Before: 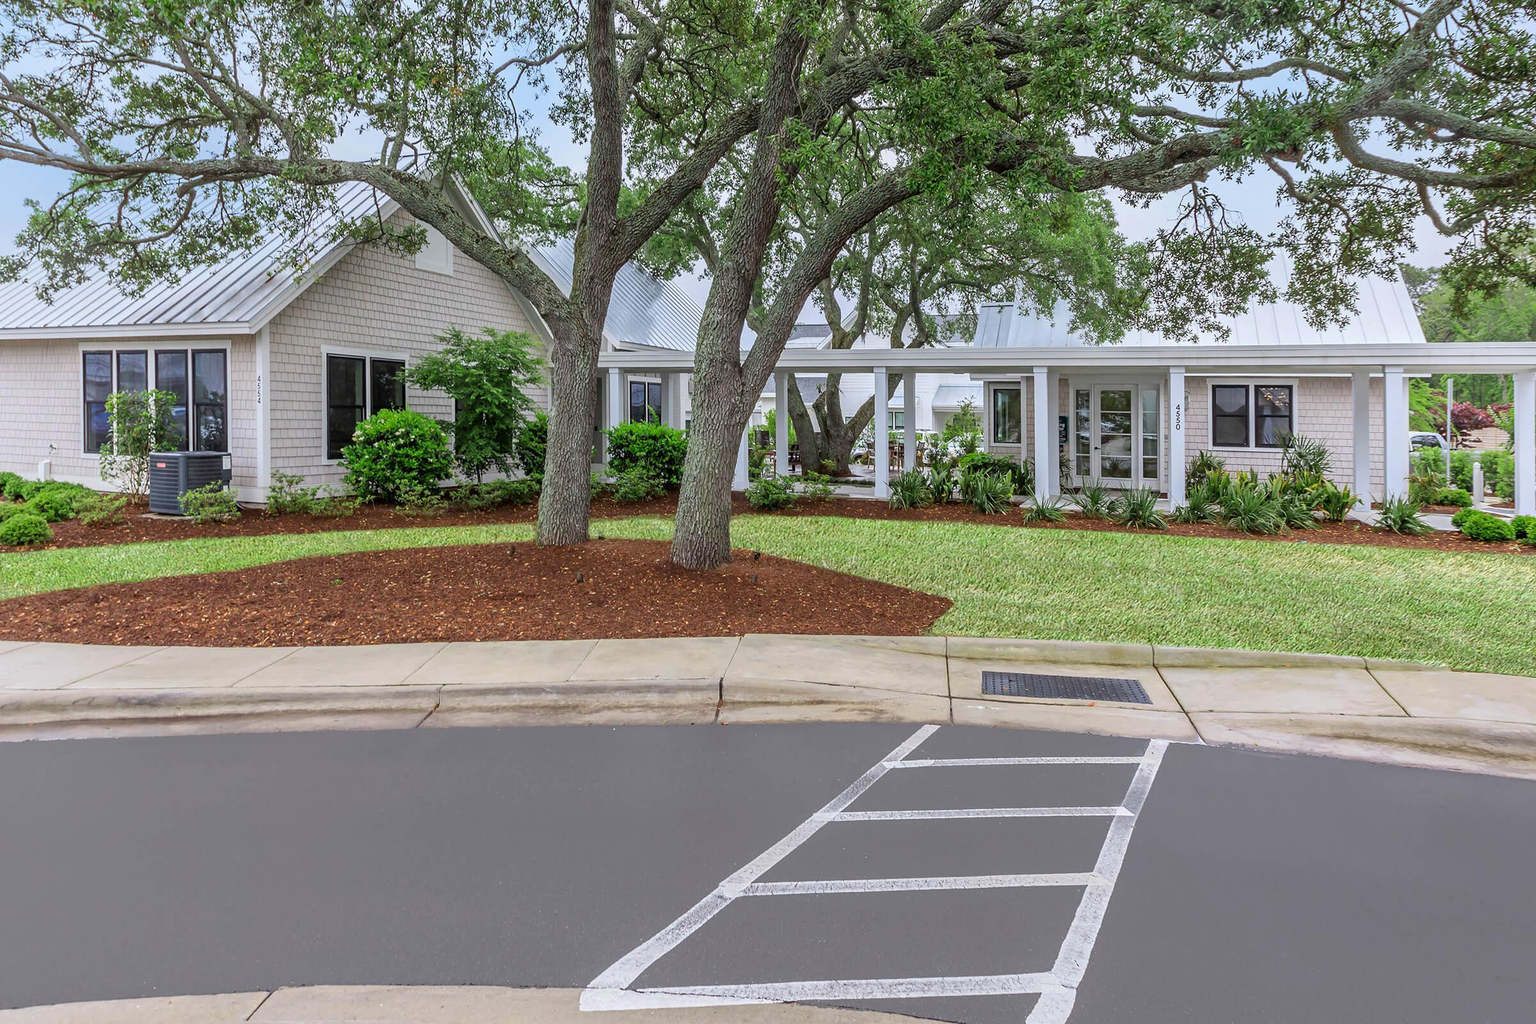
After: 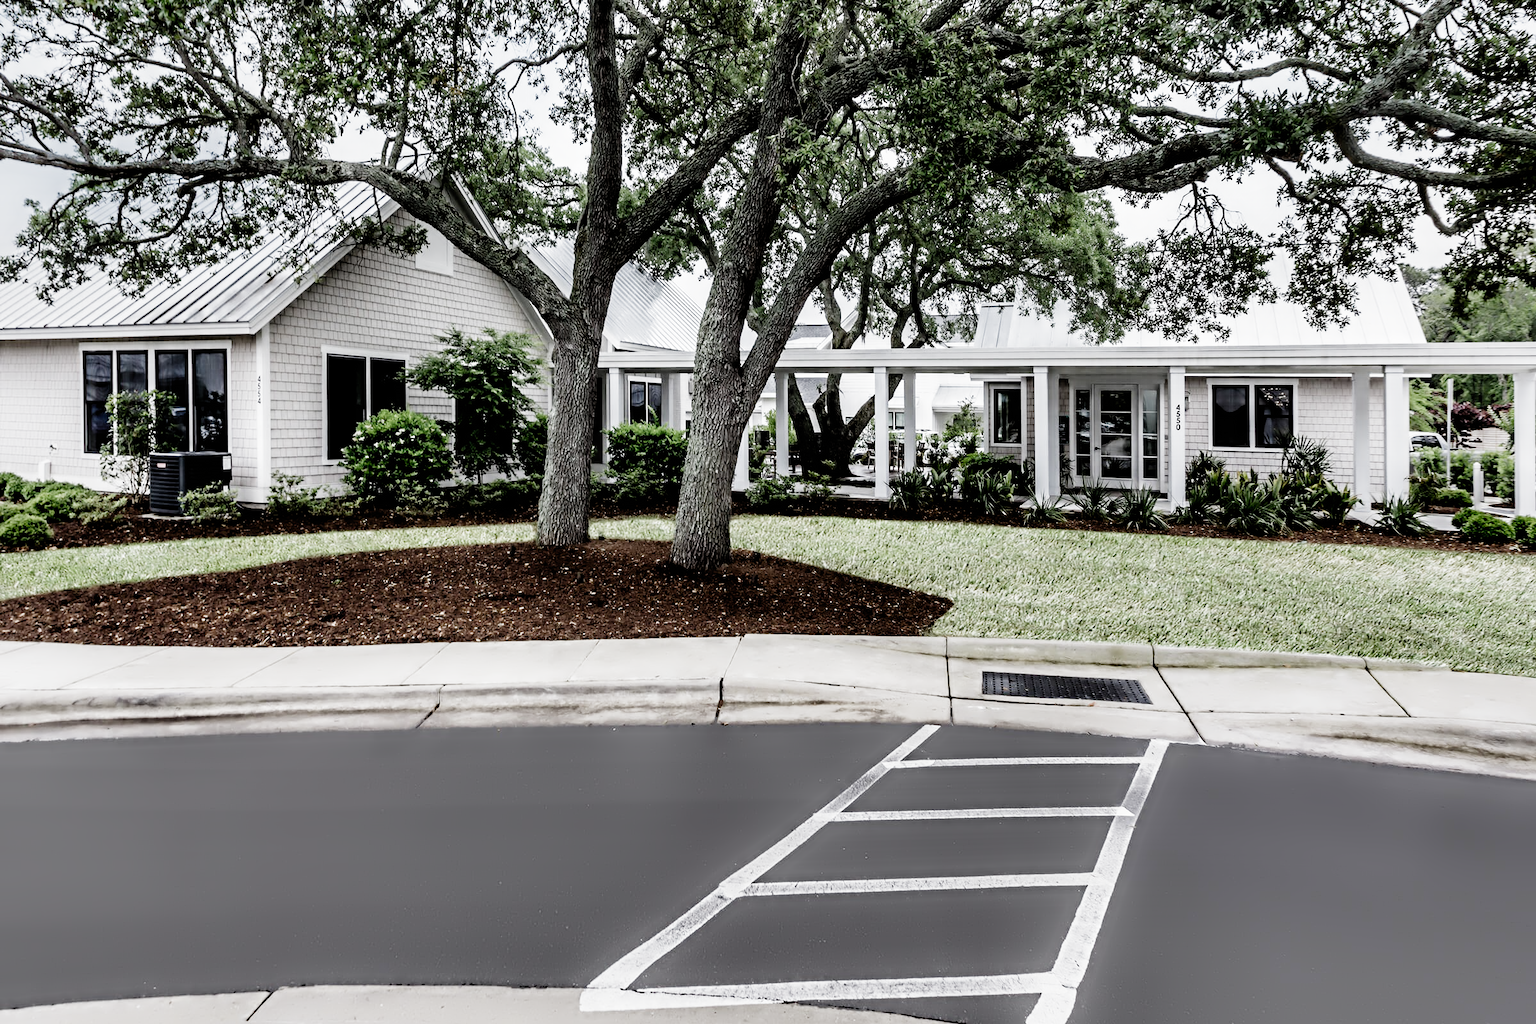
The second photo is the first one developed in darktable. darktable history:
filmic rgb: black relative exposure -5.14 EV, white relative exposure 3.55 EV, hardness 3.18, contrast 1.383, highlights saturation mix -29.22%, preserve chrominance no, color science v4 (2020)
contrast equalizer: octaves 7, y [[0.783, 0.666, 0.575, 0.77, 0.556, 0.501], [0.5 ×6], [0.5 ×6], [0, 0.02, 0.272, 0.399, 0.062, 0], [0 ×6]]
